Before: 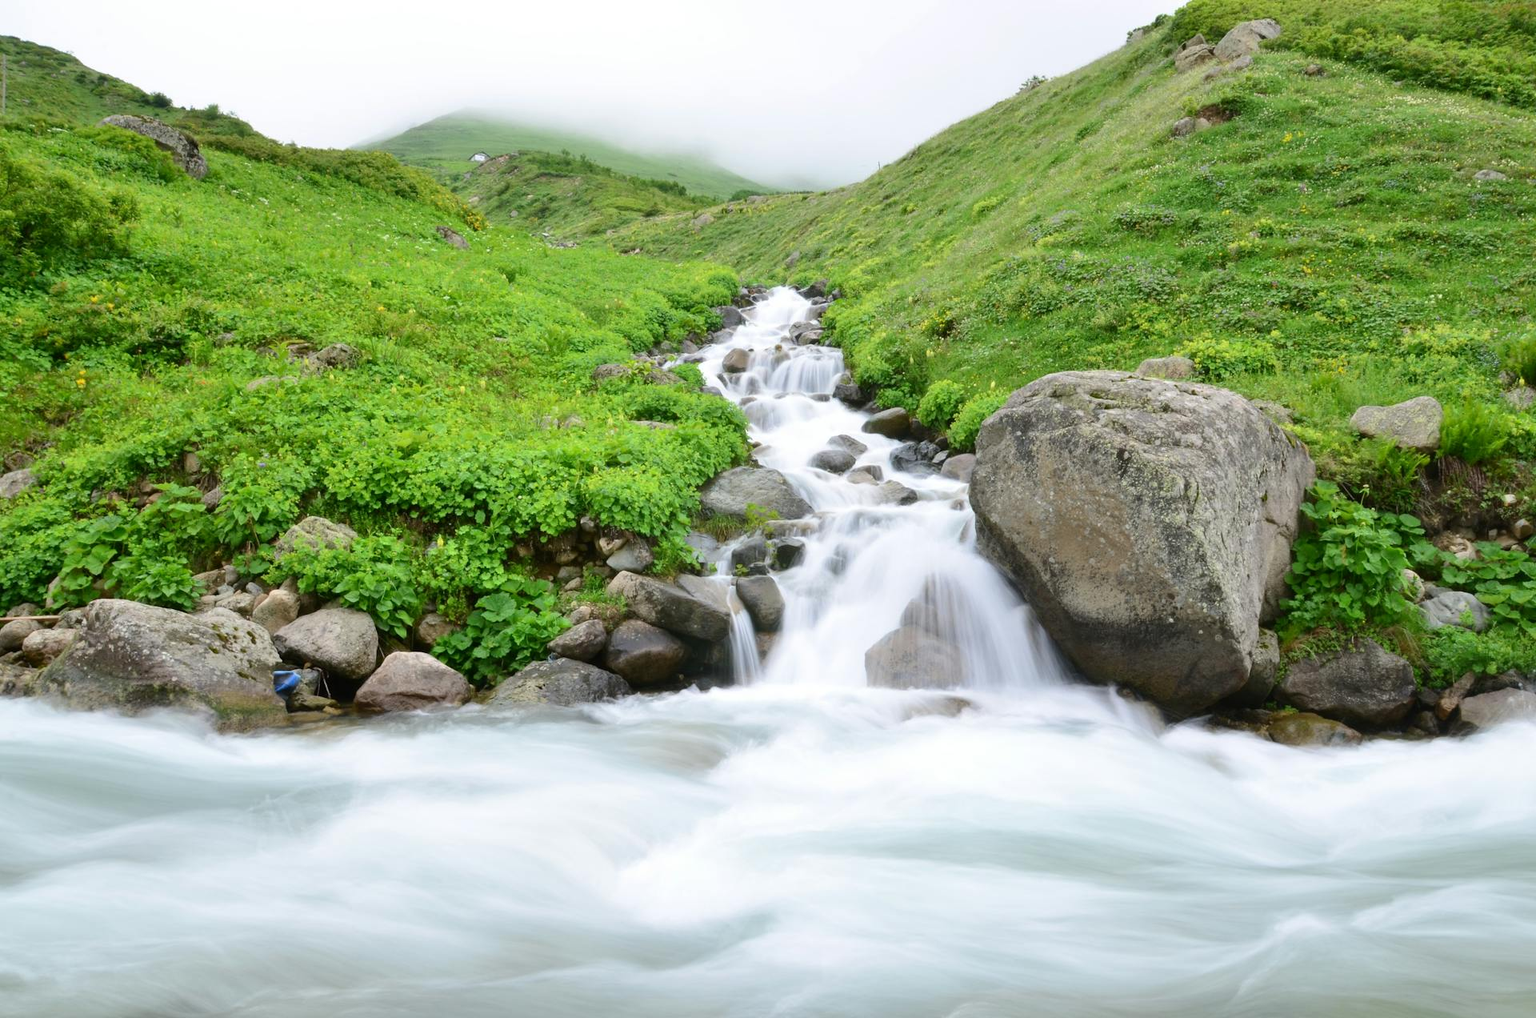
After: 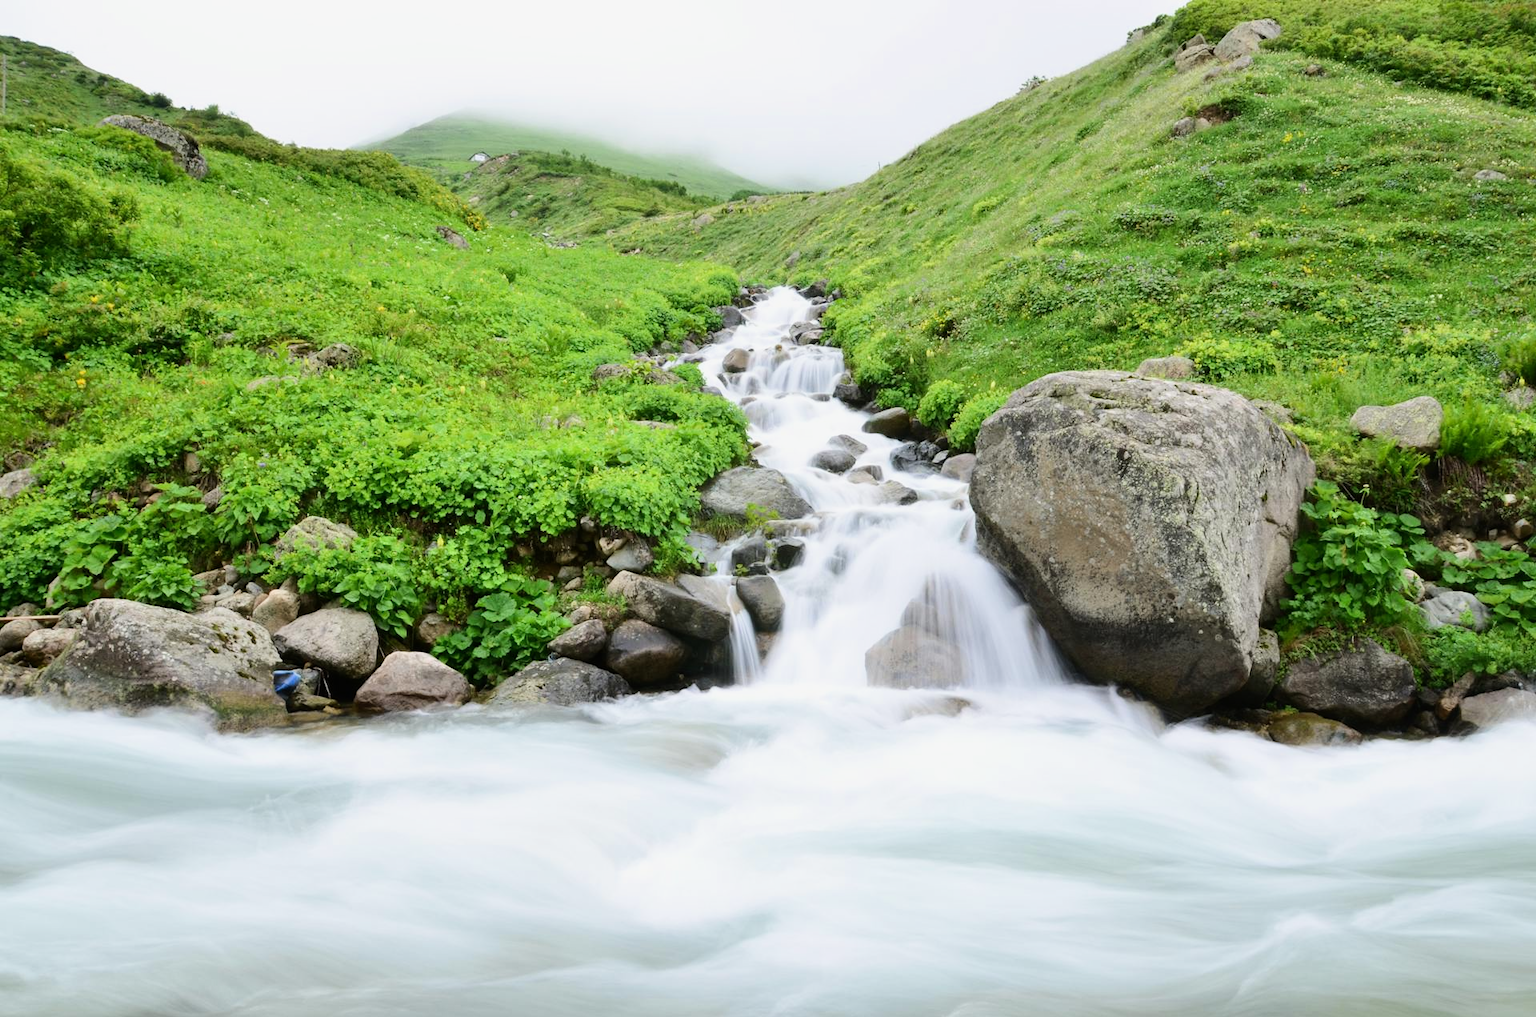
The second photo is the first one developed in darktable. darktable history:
tone equalizer: -8 EV -0.417 EV, -7 EV -0.389 EV, -6 EV -0.333 EV, -5 EV -0.222 EV, -3 EV 0.222 EV, -2 EV 0.333 EV, -1 EV 0.389 EV, +0 EV 0.417 EV, edges refinement/feathering 500, mask exposure compensation -1.57 EV, preserve details no
filmic rgb: black relative exposure -14.19 EV, white relative exposure 3.39 EV, hardness 7.89, preserve chrominance max RGB
